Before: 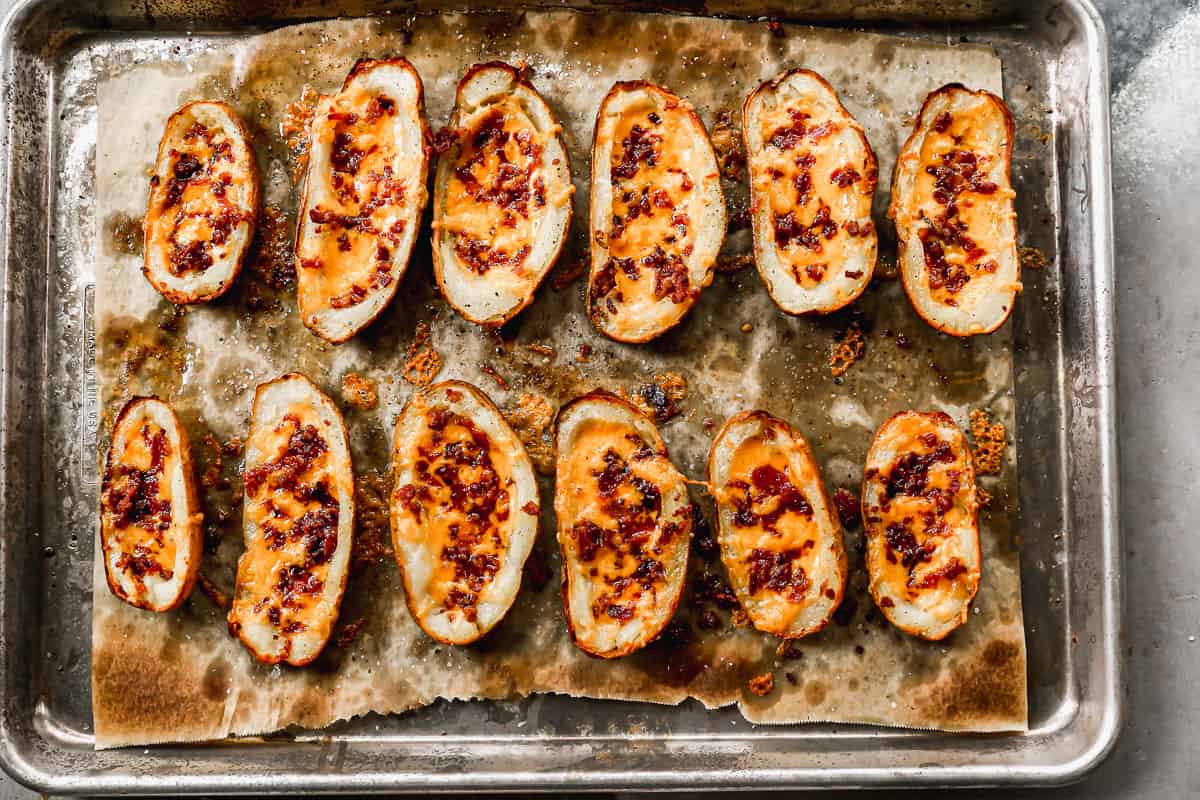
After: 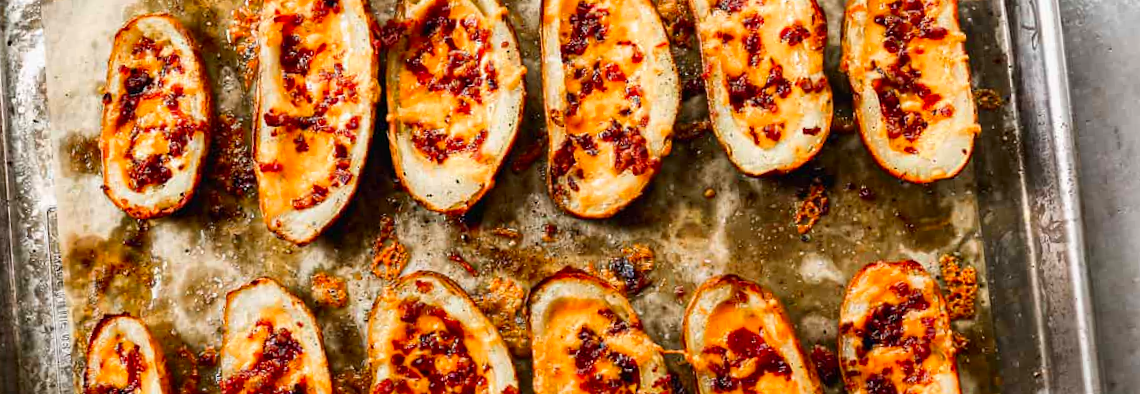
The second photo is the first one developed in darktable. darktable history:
contrast brightness saturation: contrast 0.09, saturation 0.28
crop and rotate: top 10.605%, bottom 33.274%
rotate and perspective: rotation -5°, crop left 0.05, crop right 0.952, crop top 0.11, crop bottom 0.89
